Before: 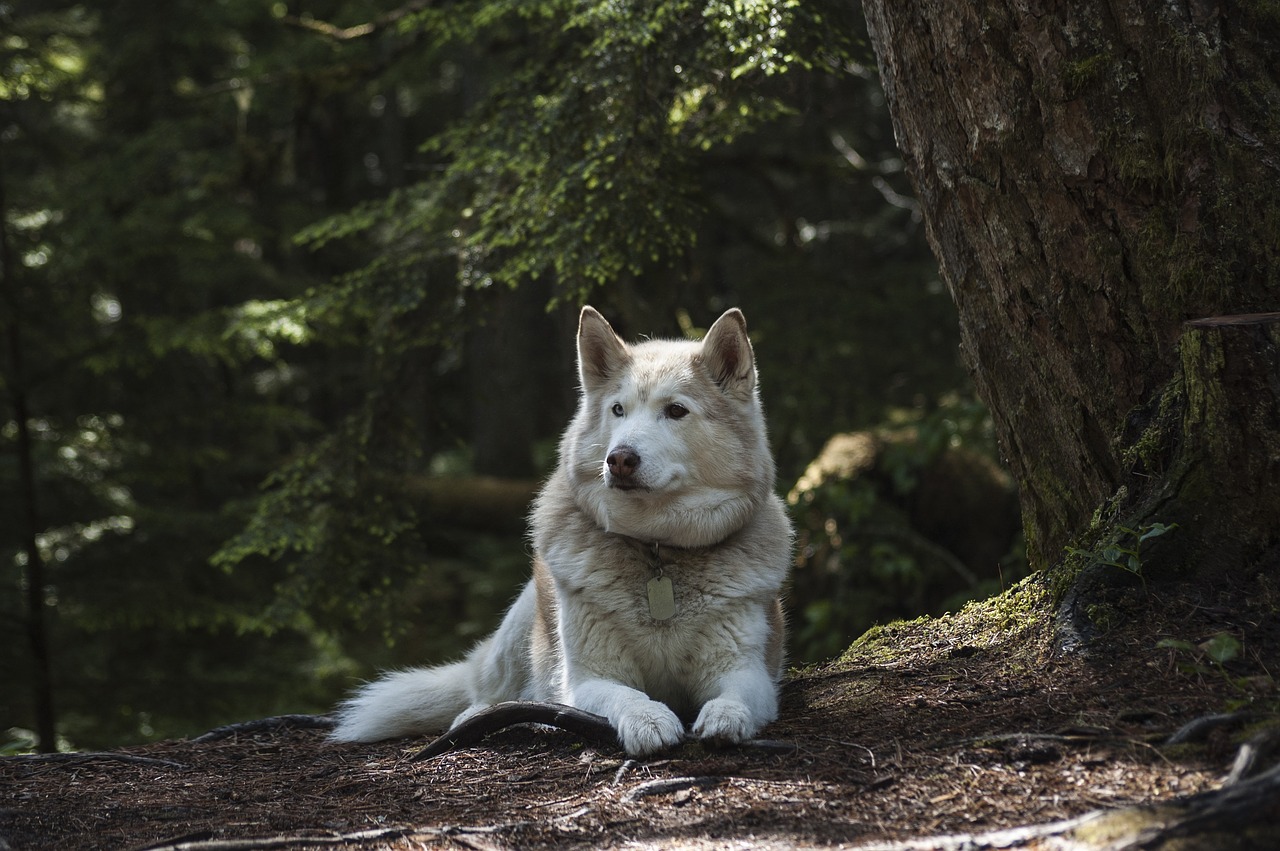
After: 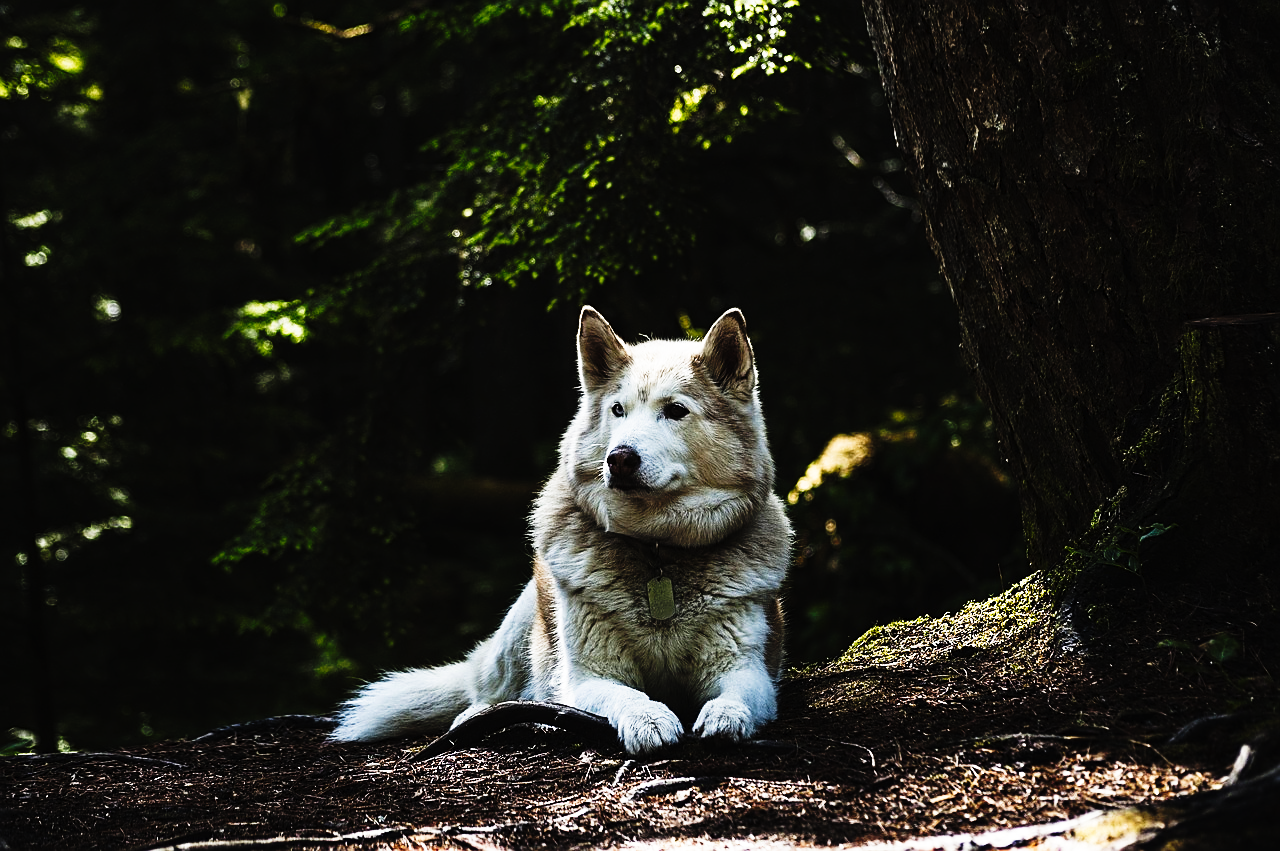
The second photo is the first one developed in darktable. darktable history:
tone curve: curves: ch0 [(0, 0) (0.003, 0.01) (0.011, 0.01) (0.025, 0.011) (0.044, 0.014) (0.069, 0.018) (0.1, 0.022) (0.136, 0.026) (0.177, 0.035) (0.224, 0.051) (0.277, 0.085) (0.335, 0.158) (0.399, 0.299) (0.468, 0.457) (0.543, 0.634) (0.623, 0.801) (0.709, 0.904) (0.801, 0.963) (0.898, 0.986) (1, 1)], preserve colors none
sharpen: on, module defaults
